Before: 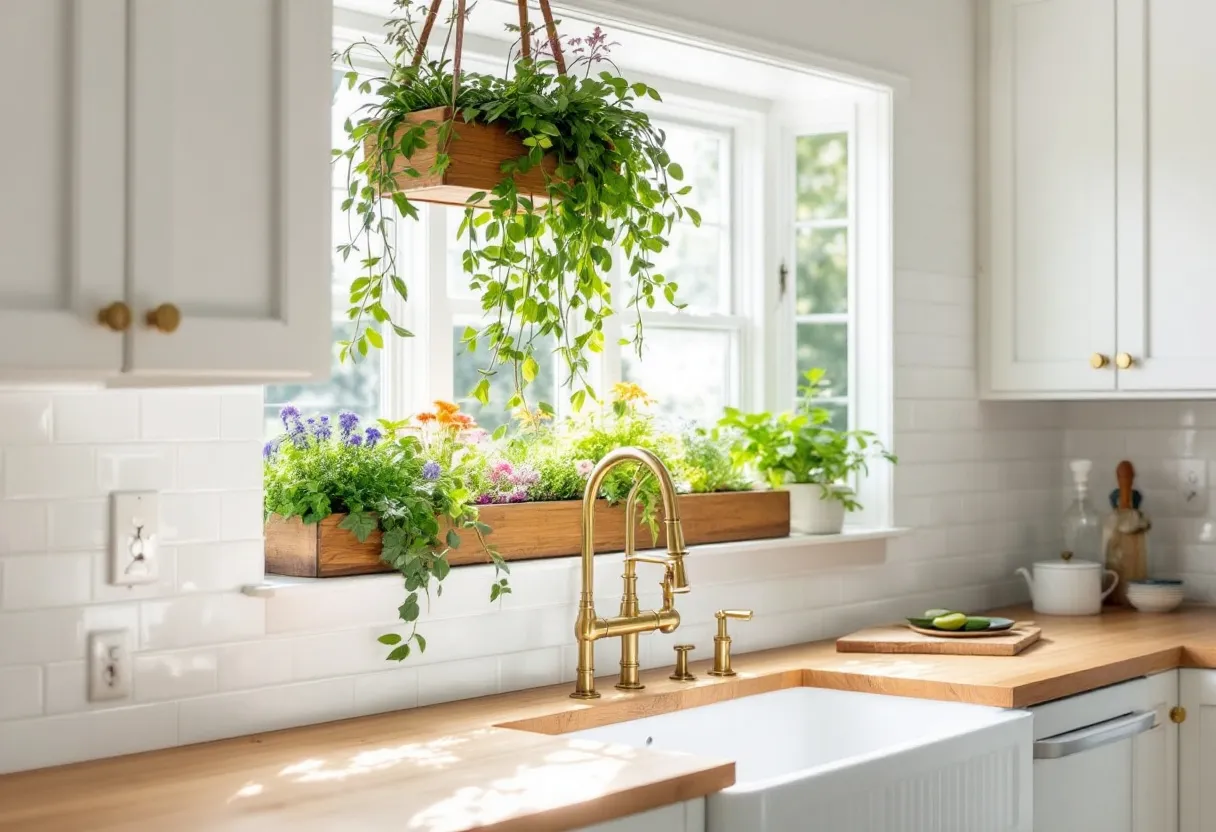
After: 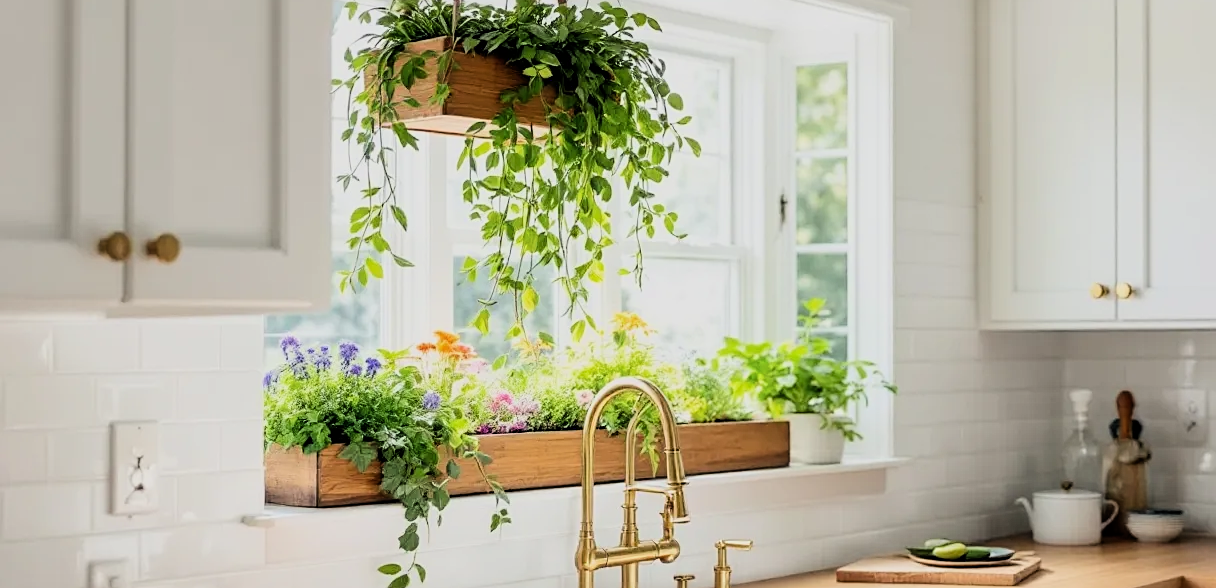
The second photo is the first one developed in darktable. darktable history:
filmic rgb: black relative exposure -7.49 EV, white relative exposure 5 EV, hardness 3.31, contrast 1.3, color science v6 (2022)
crop and rotate: top 8.467%, bottom 20.782%
sharpen: radius 2.117, amount 0.389, threshold 0.138
tone equalizer: edges refinement/feathering 500, mask exposure compensation -1.57 EV, preserve details no
